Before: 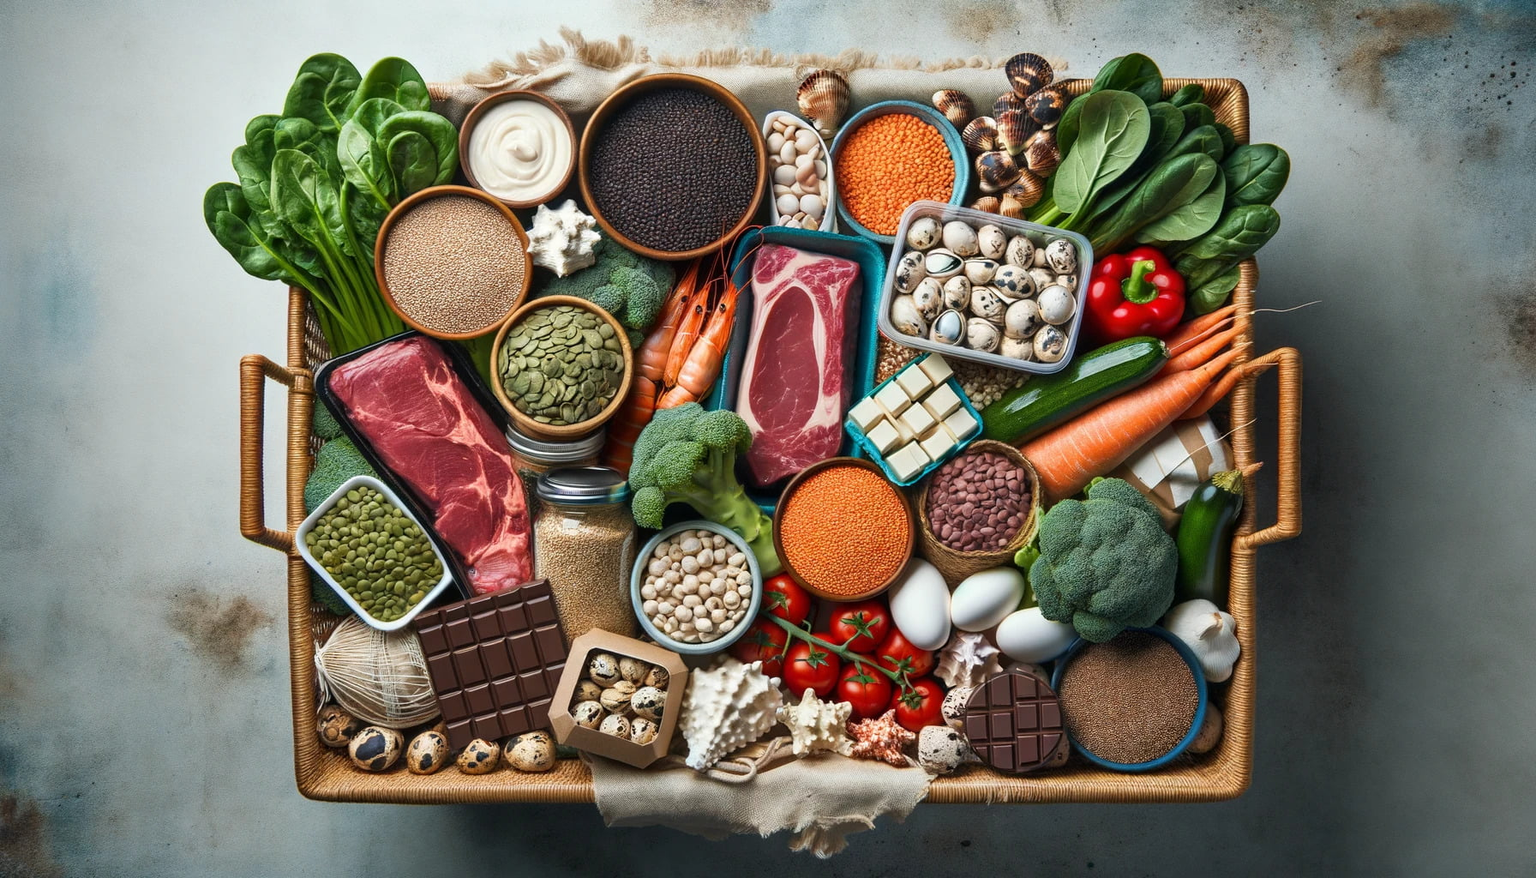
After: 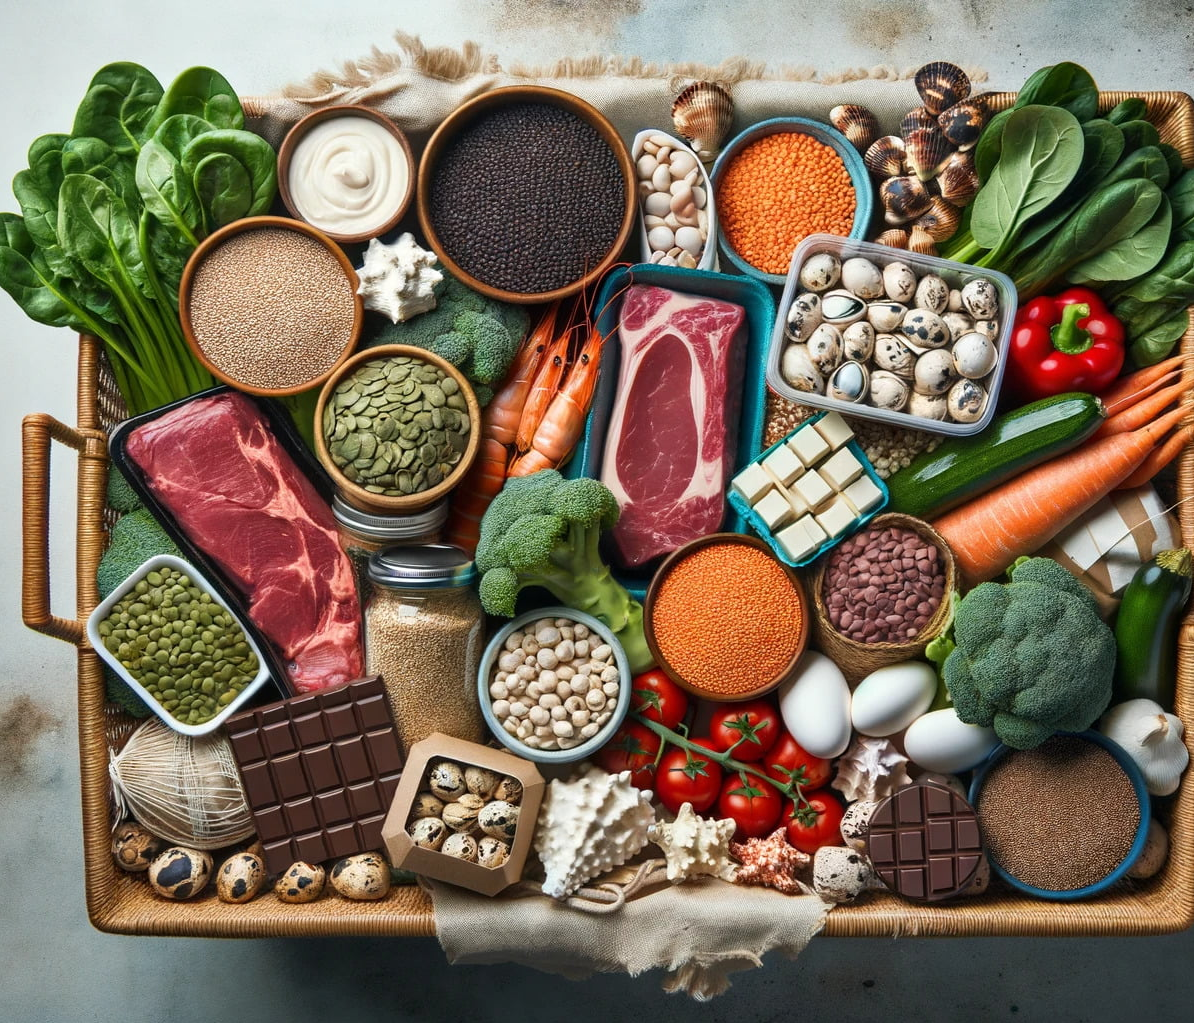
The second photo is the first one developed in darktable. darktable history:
crop and rotate: left 14.436%, right 18.898%
tone equalizer: on, module defaults
